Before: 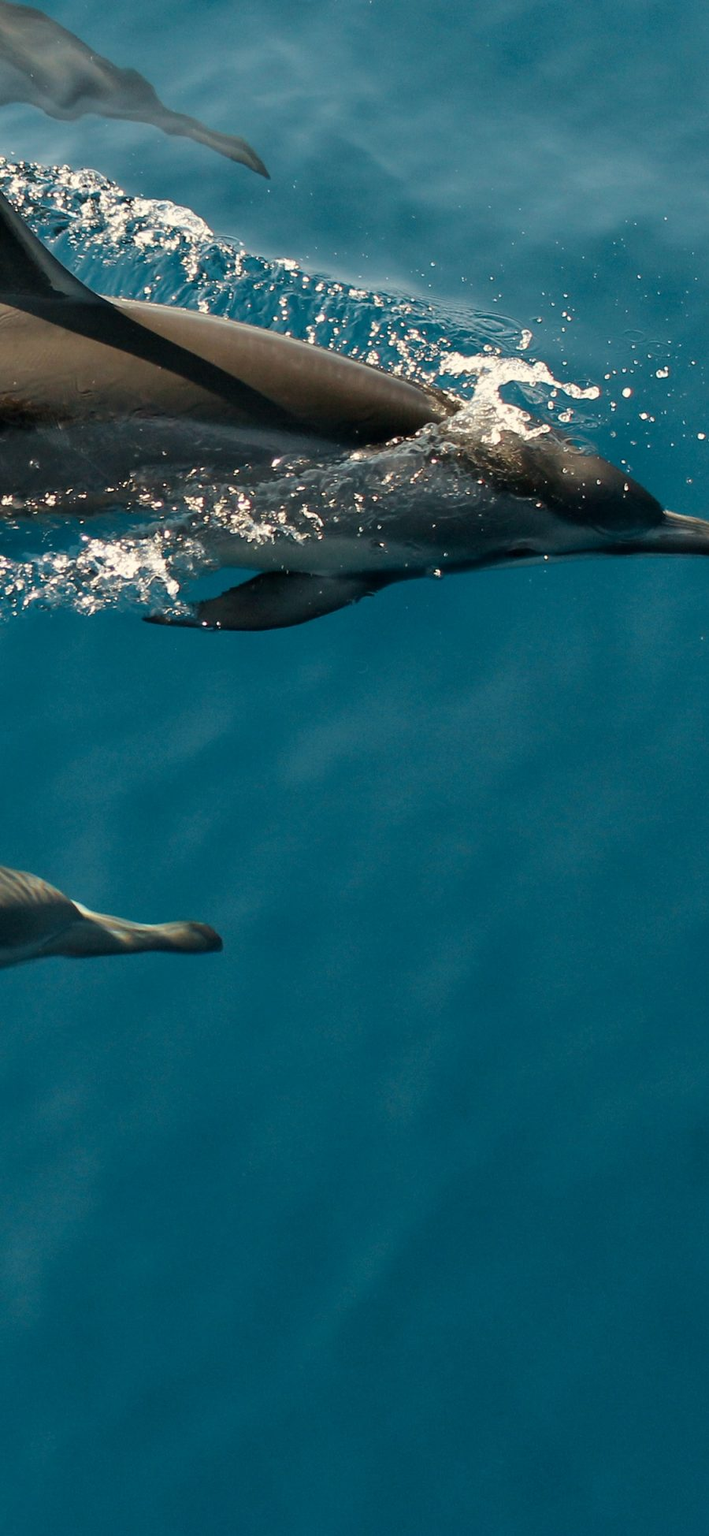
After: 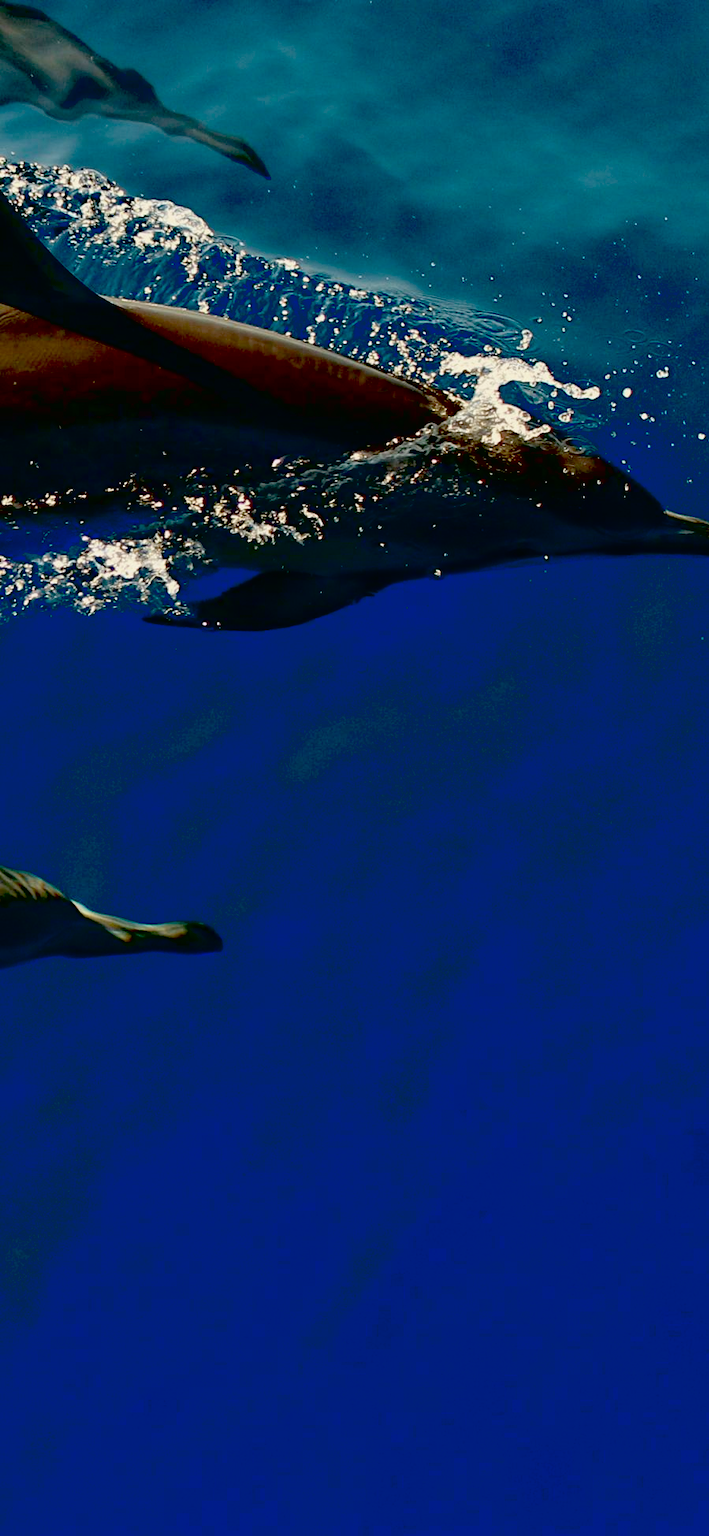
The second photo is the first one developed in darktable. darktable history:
exposure: black level correction 0.098, exposure -0.09 EV, compensate exposure bias true, compensate highlight preservation false
contrast brightness saturation: contrast -0.022, brightness -0.006, saturation 0.034
